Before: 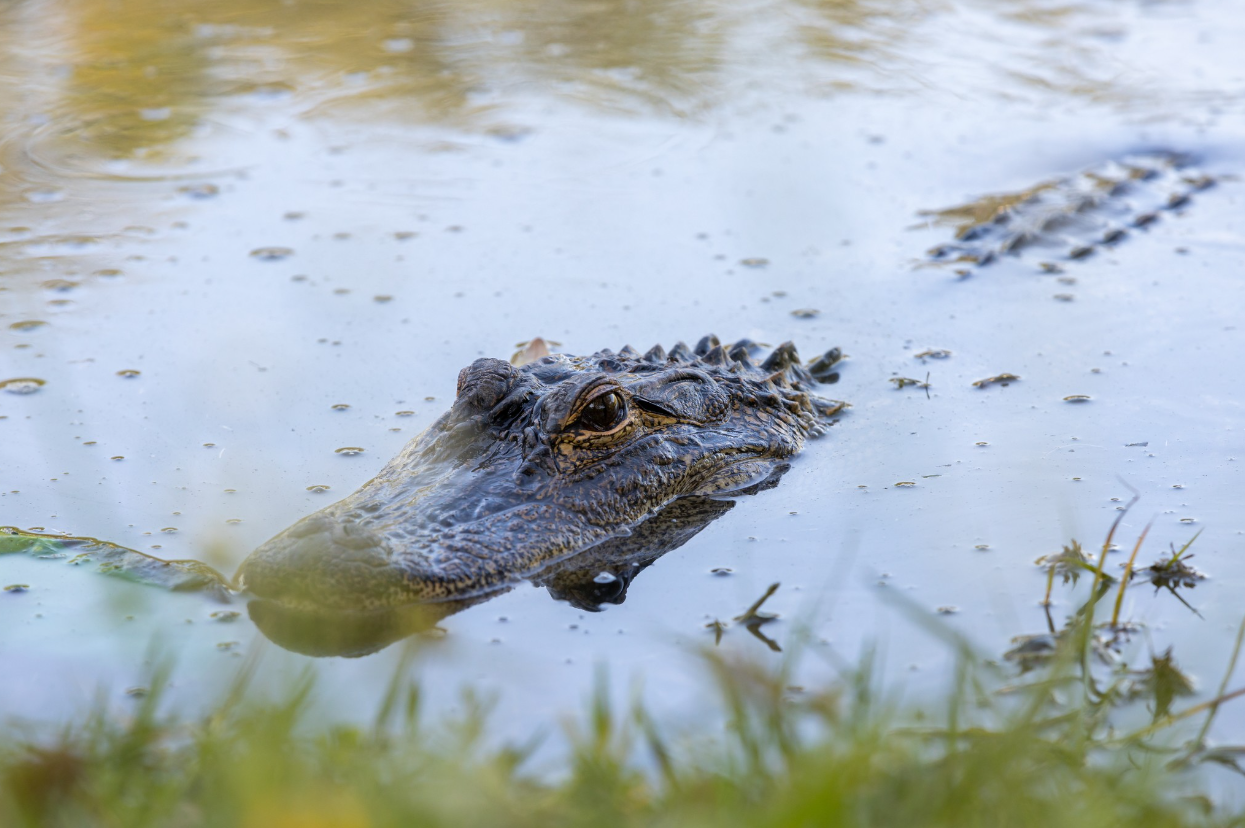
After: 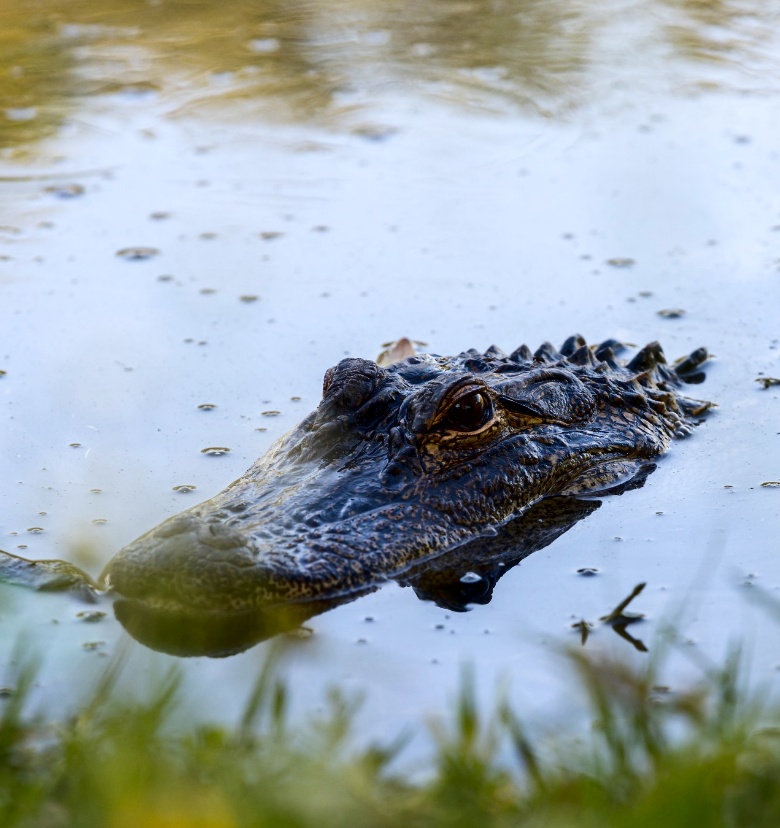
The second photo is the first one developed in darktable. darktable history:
crop: left 10.813%, right 26.465%
contrast brightness saturation: contrast 0.24, brightness -0.243, saturation 0.139
